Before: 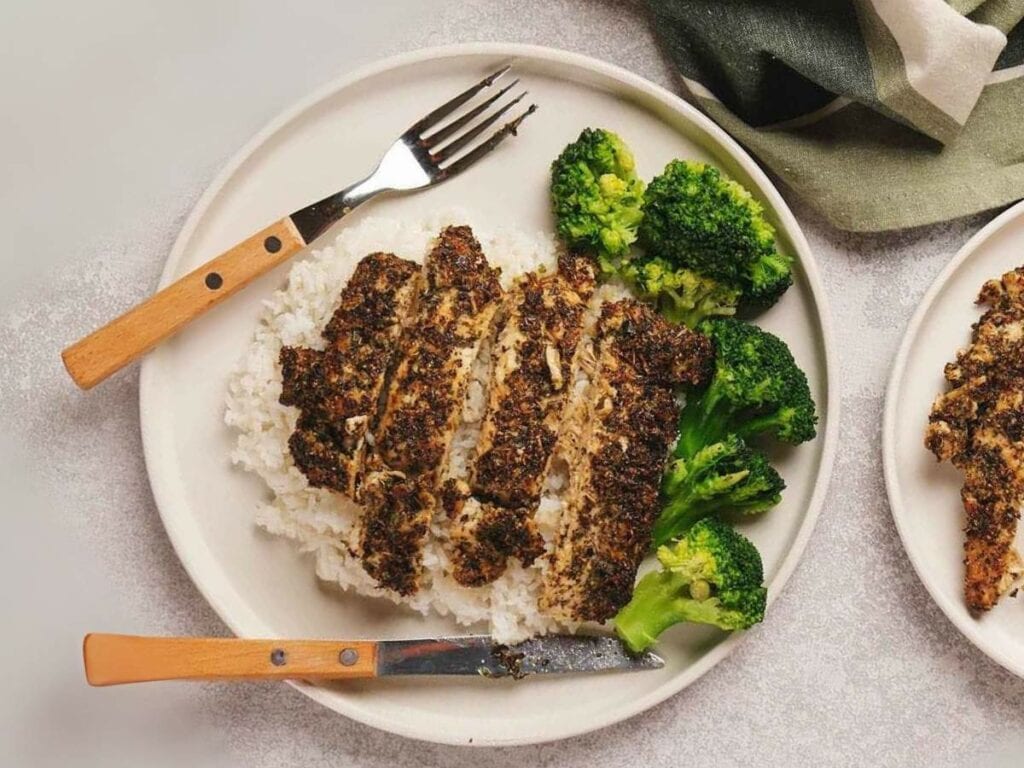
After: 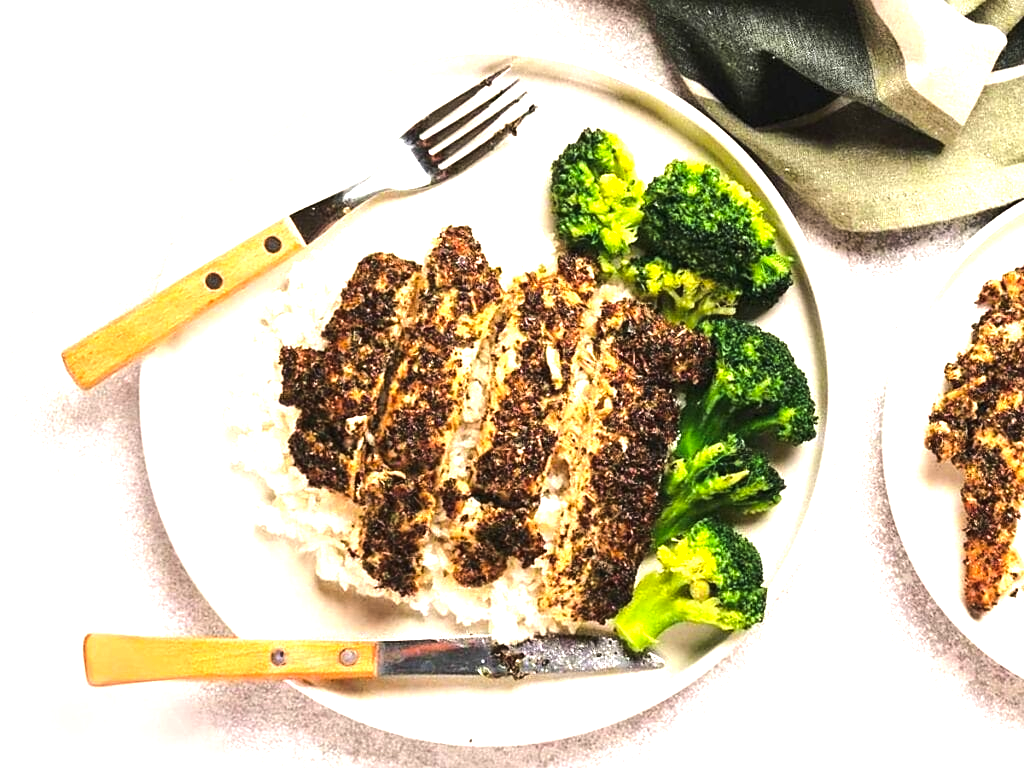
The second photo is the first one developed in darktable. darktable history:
color balance rgb: perceptual saturation grading › global saturation 0.217%, perceptual brilliance grading › highlights 18.423%, perceptual brilliance grading › mid-tones 30.756%, perceptual brilliance grading › shadows -31.009%, global vibrance 20%
exposure: black level correction -0.001, exposure 0.907 EV, compensate exposure bias true, compensate highlight preservation false
sharpen: amount 0.205
tone equalizer: -7 EV 0.117 EV, edges refinement/feathering 500, mask exposure compensation -1.57 EV, preserve details no
